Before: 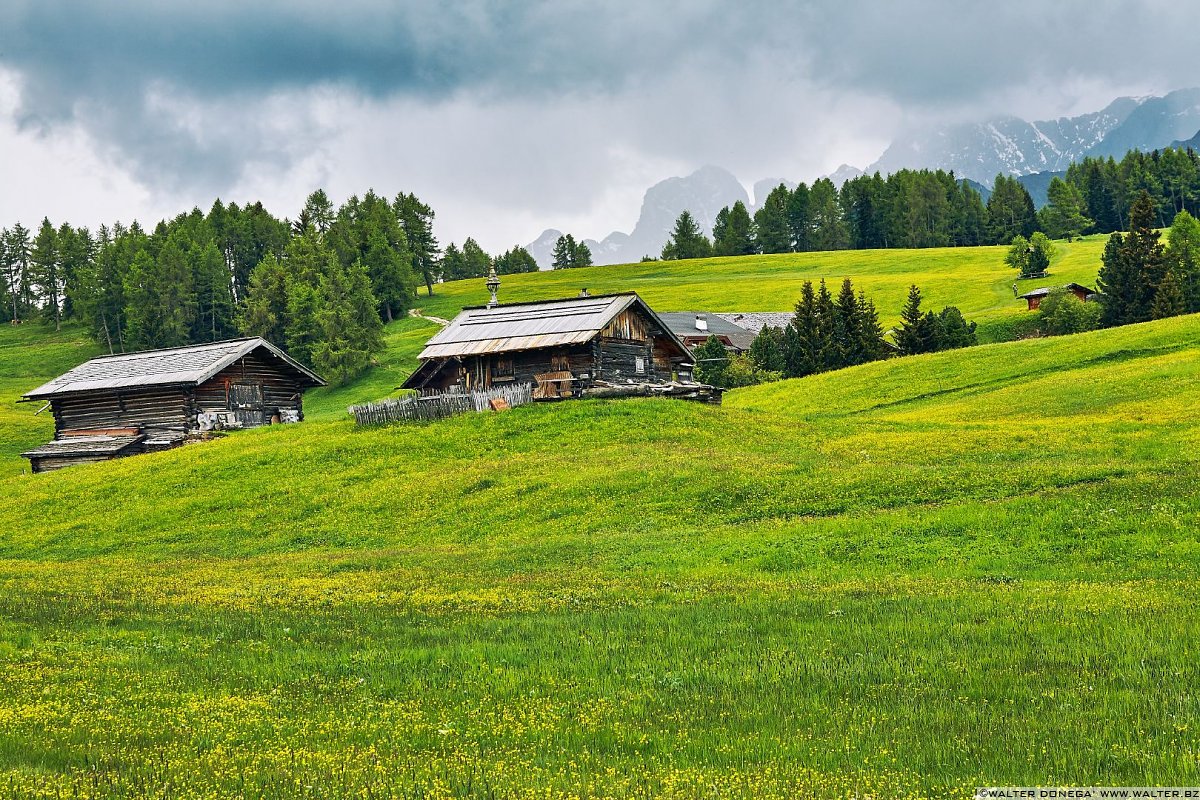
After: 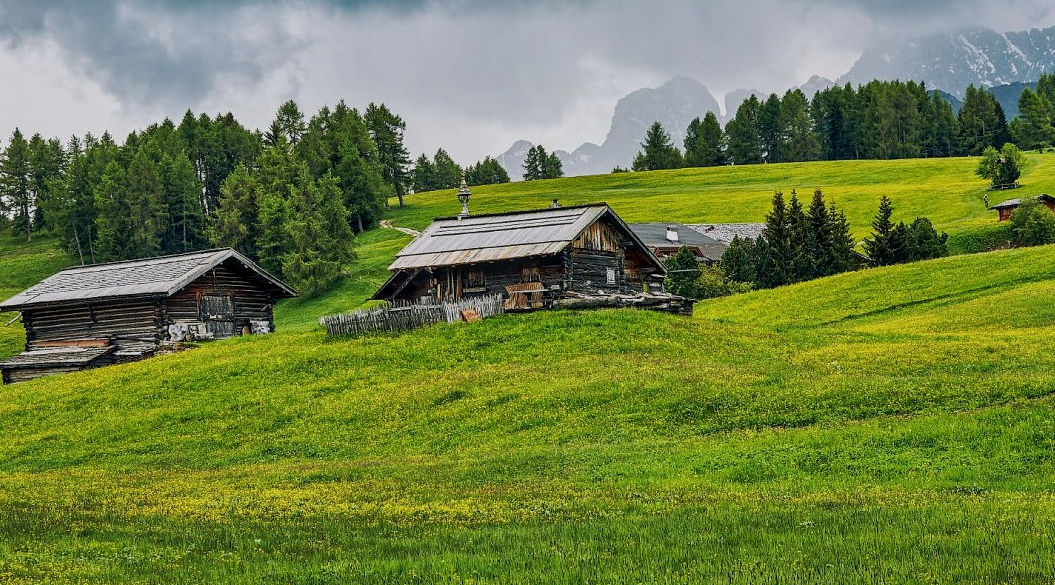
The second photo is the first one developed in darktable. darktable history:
exposure: exposure -0.466 EV, compensate highlight preservation false
local contrast: on, module defaults
crop and rotate: left 2.454%, top 11.206%, right 9.576%, bottom 15.648%
